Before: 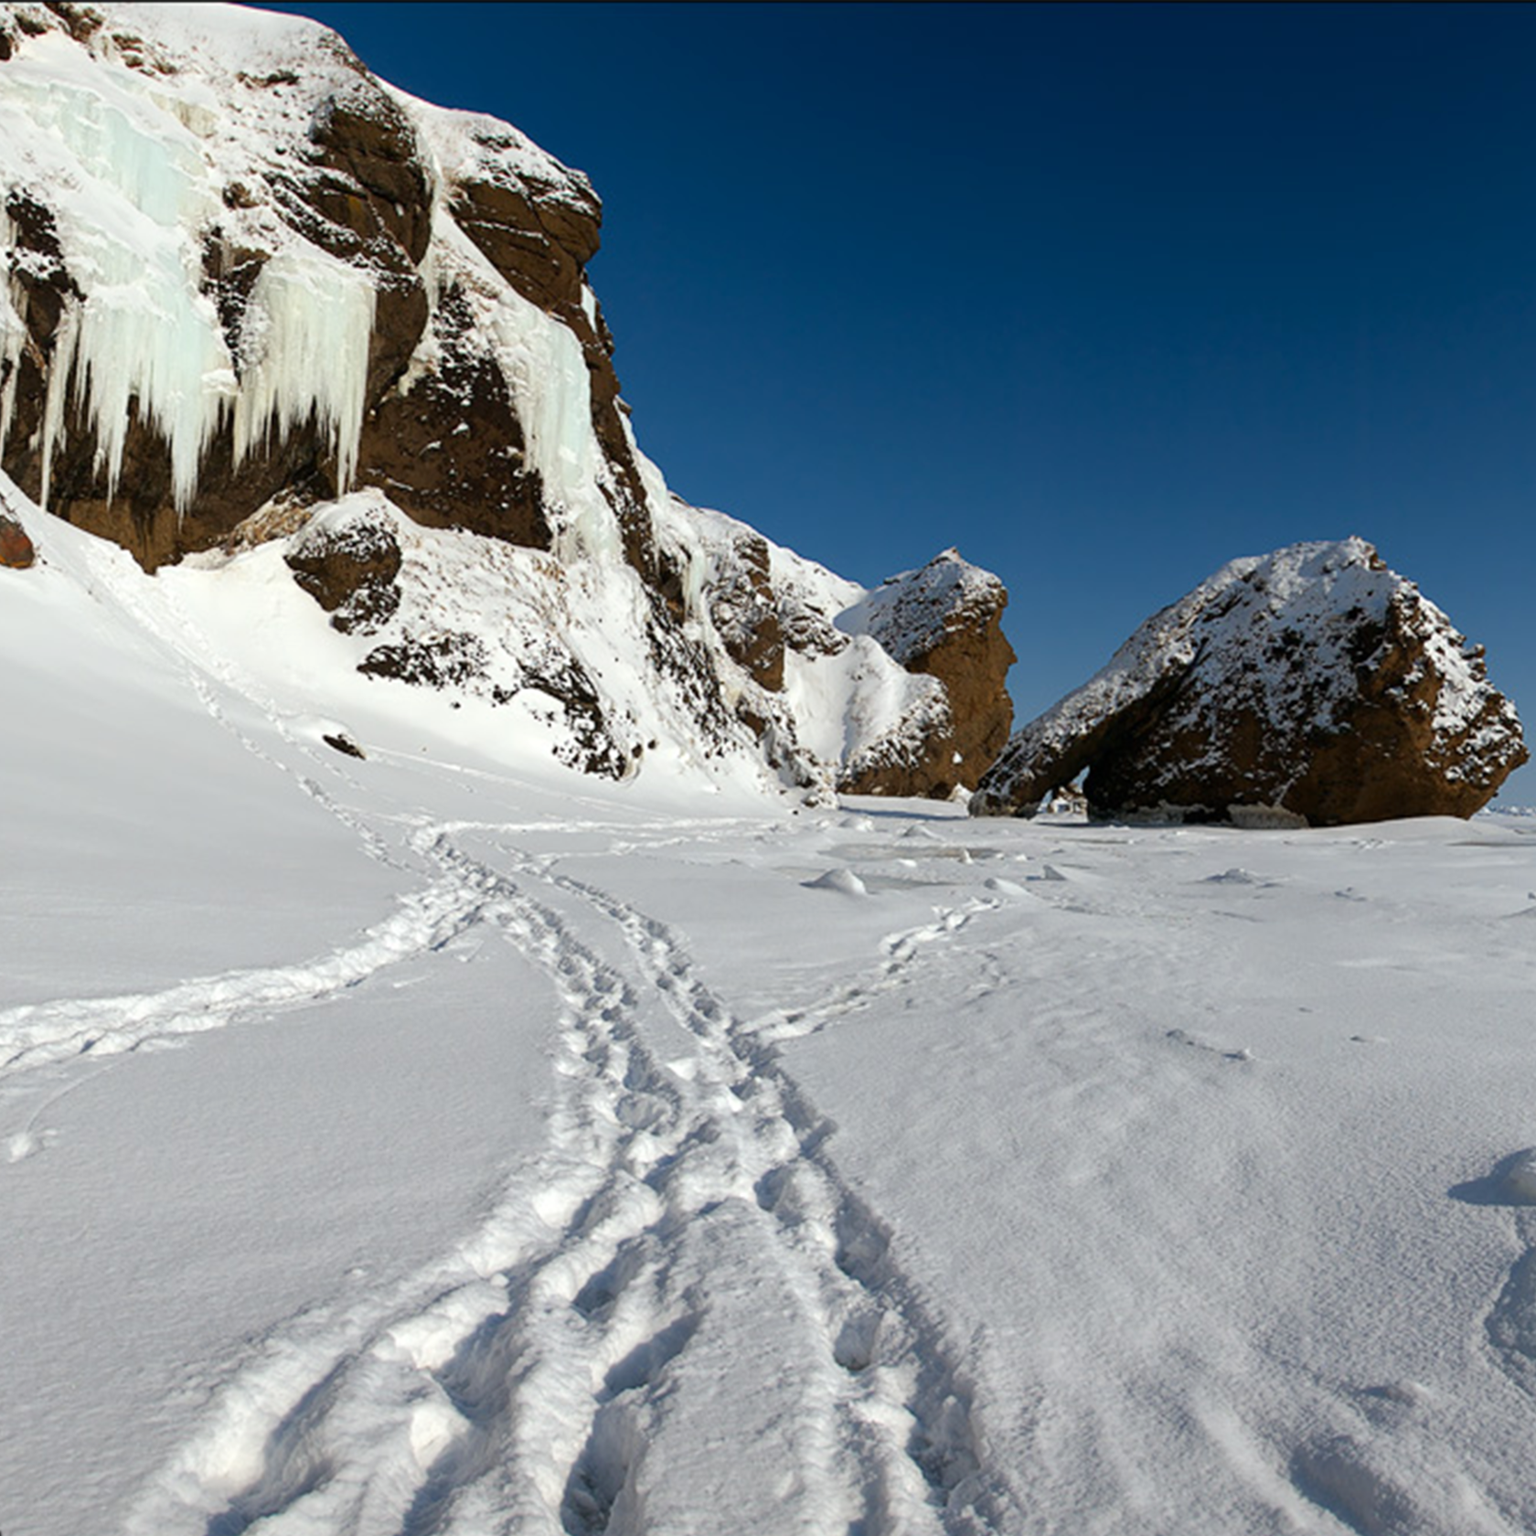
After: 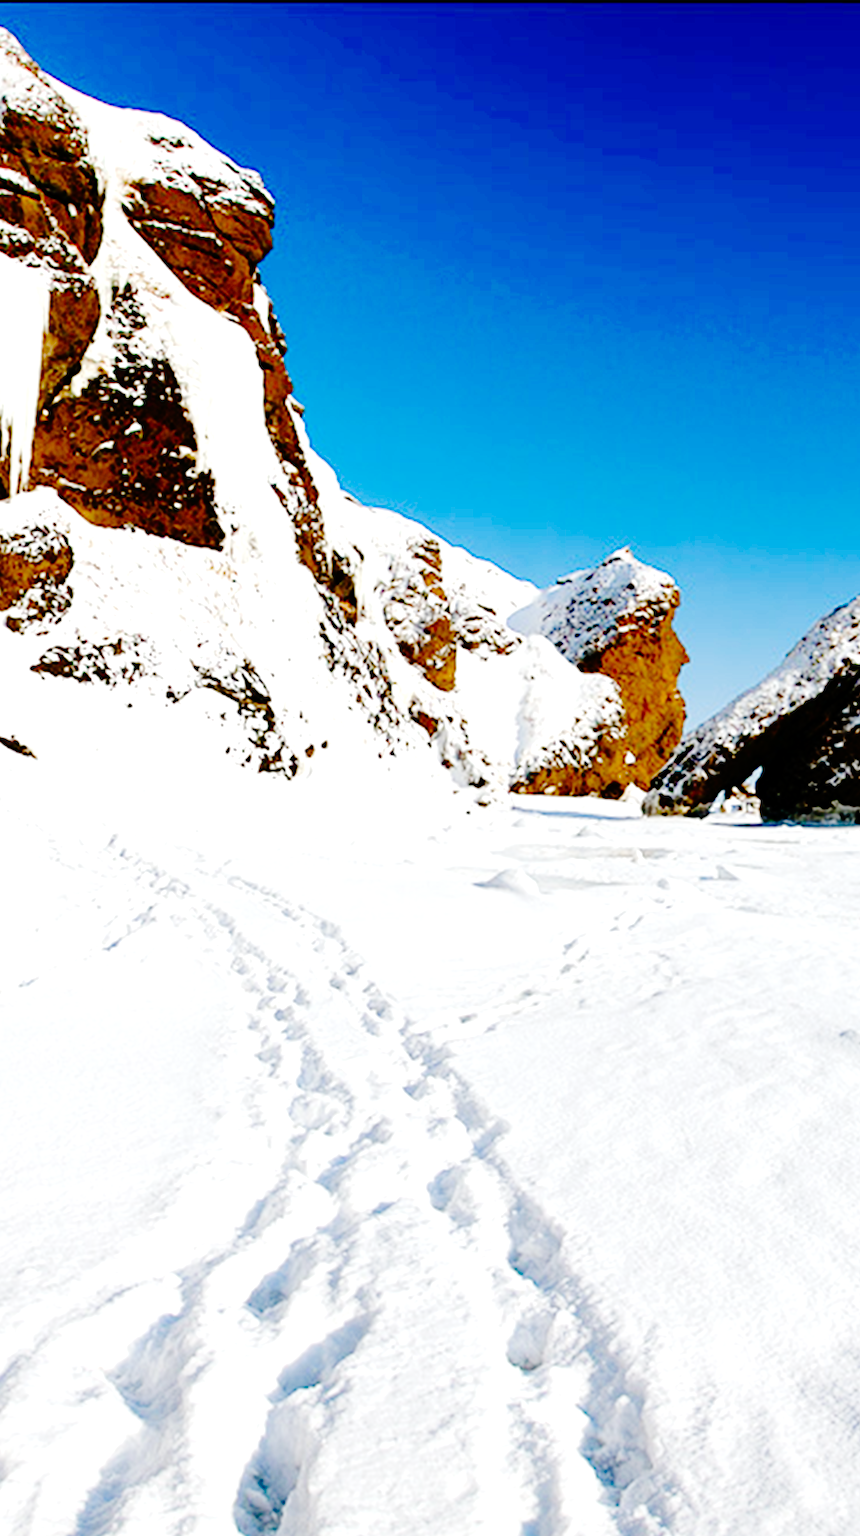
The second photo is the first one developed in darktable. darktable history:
exposure: black level correction 0.001, exposure 1.128 EV, compensate exposure bias true, compensate highlight preservation false
crop: left 21.338%, right 22.607%
base curve: curves: ch0 [(0, 0) (0.036, 0.01) (0.123, 0.254) (0.258, 0.504) (0.507, 0.748) (1, 1)], preserve colors none
color balance rgb: linear chroma grading › global chroma 14.802%, perceptual saturation grading › global saturation 20%, perceptual saturation grading › highlights -50.294%, perceptual saturation grading › shadows 30.973%
